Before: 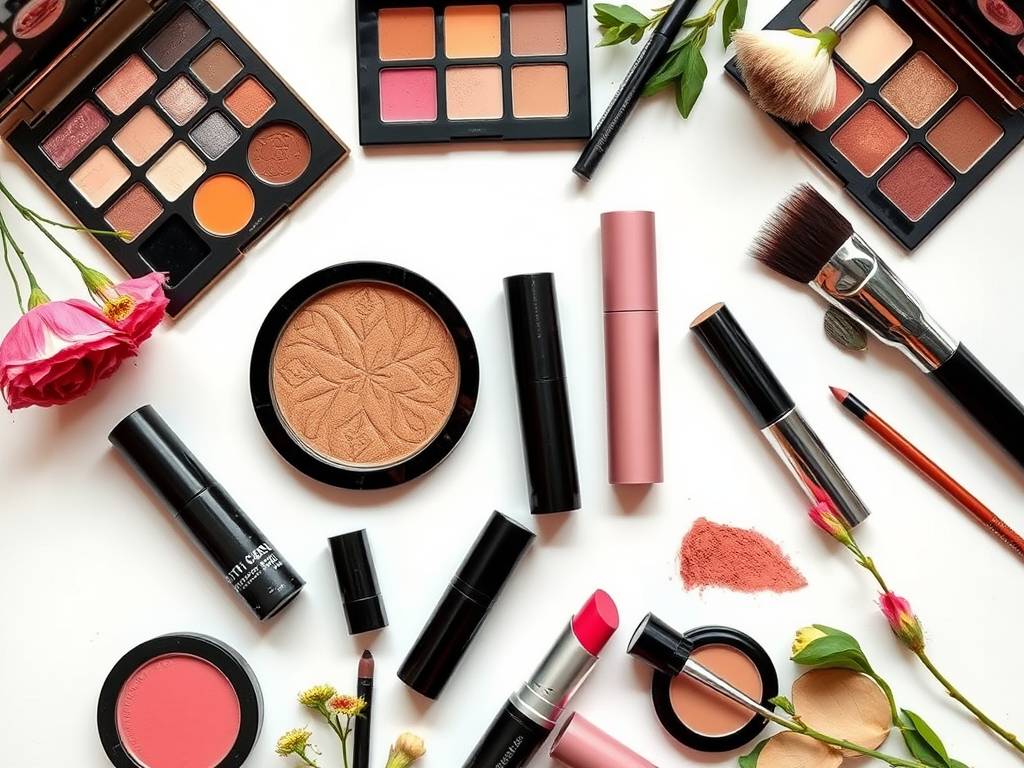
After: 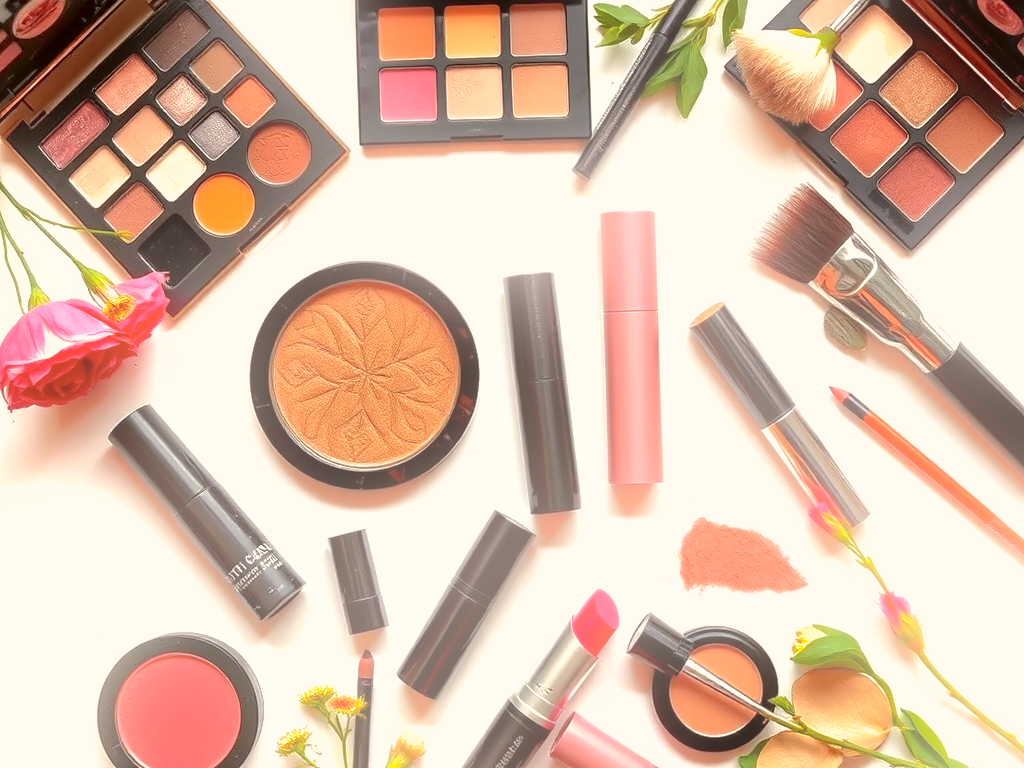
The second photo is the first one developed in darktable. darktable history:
bloom: size 13.65%, threshold 98.39%, strength 4.82%
color correction: highlights a* 6.27, highlights b* 8.19, shadows a* 5.94, shadows b* 7.23, saturation 0.9
shadows and highlights: on, module defaults
exposure: exposure 0.493 EV, compensate highlight preservation false
